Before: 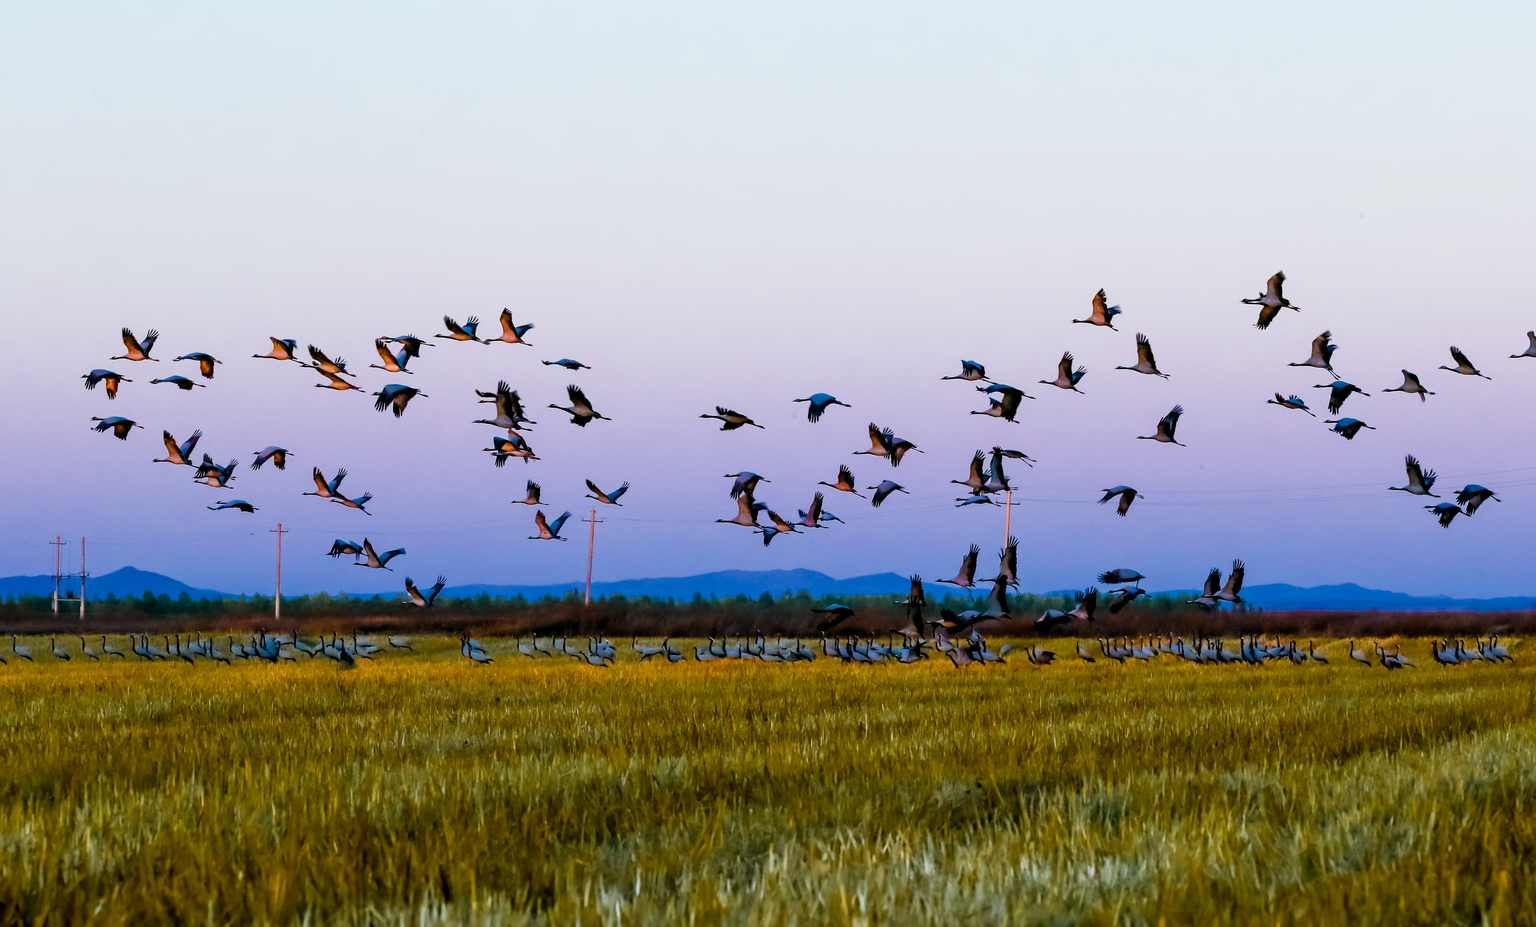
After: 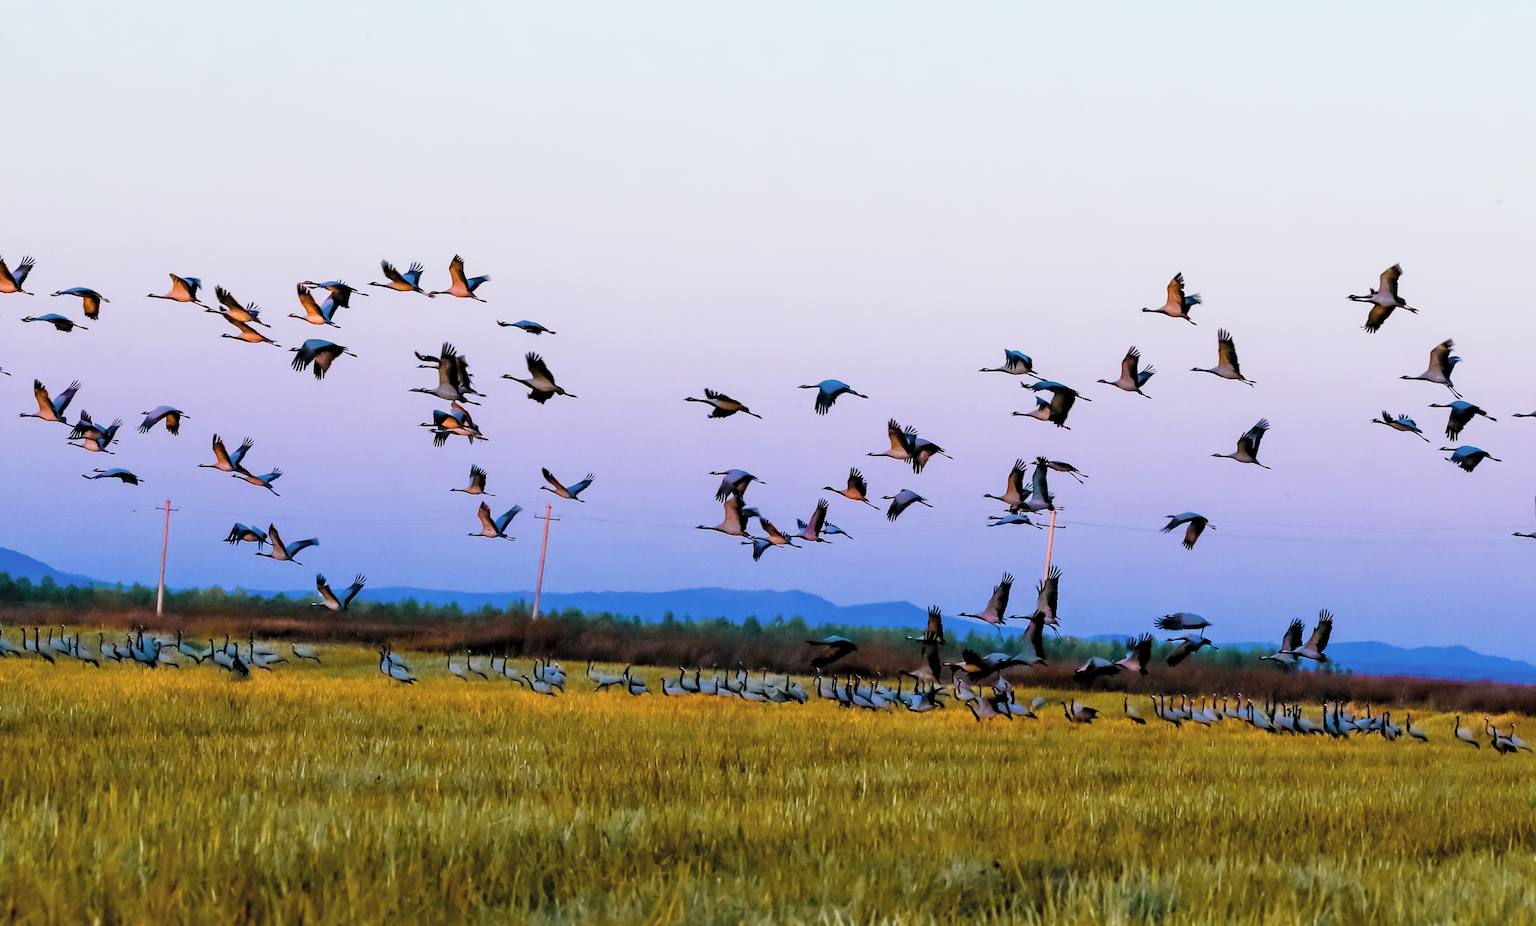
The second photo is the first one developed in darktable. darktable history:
crop and rotate: angle -3.27°, left 5.211%, top 5.211%, right 4.607%, bottom 4.607%
contrast brightness saturation: brightness 0.13
